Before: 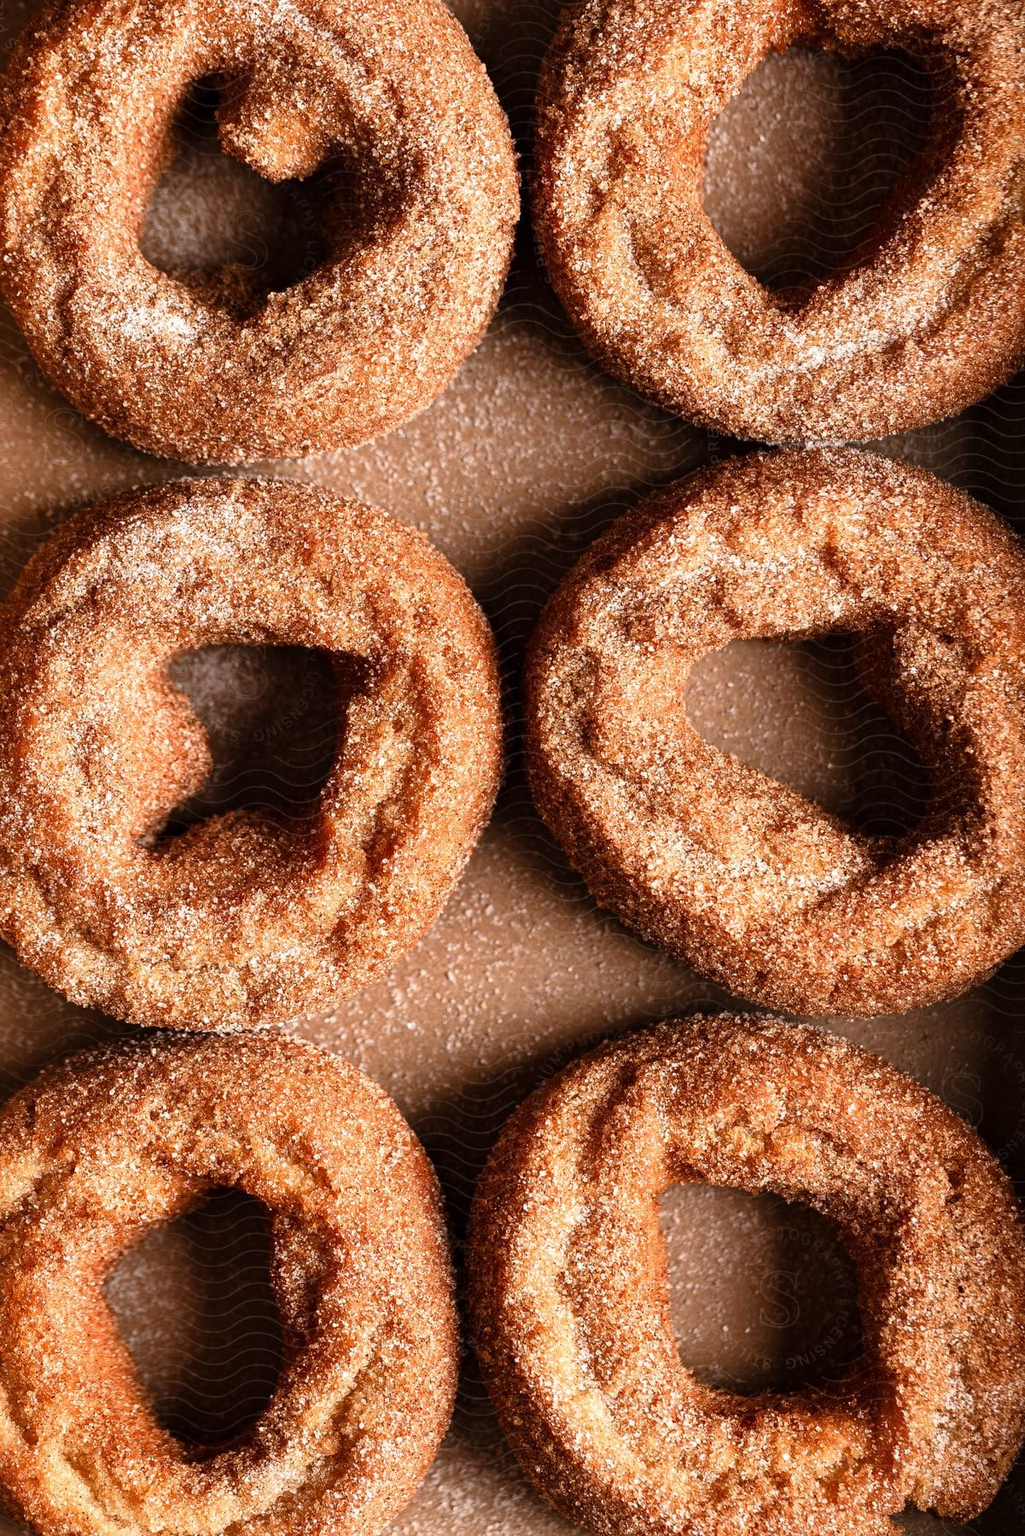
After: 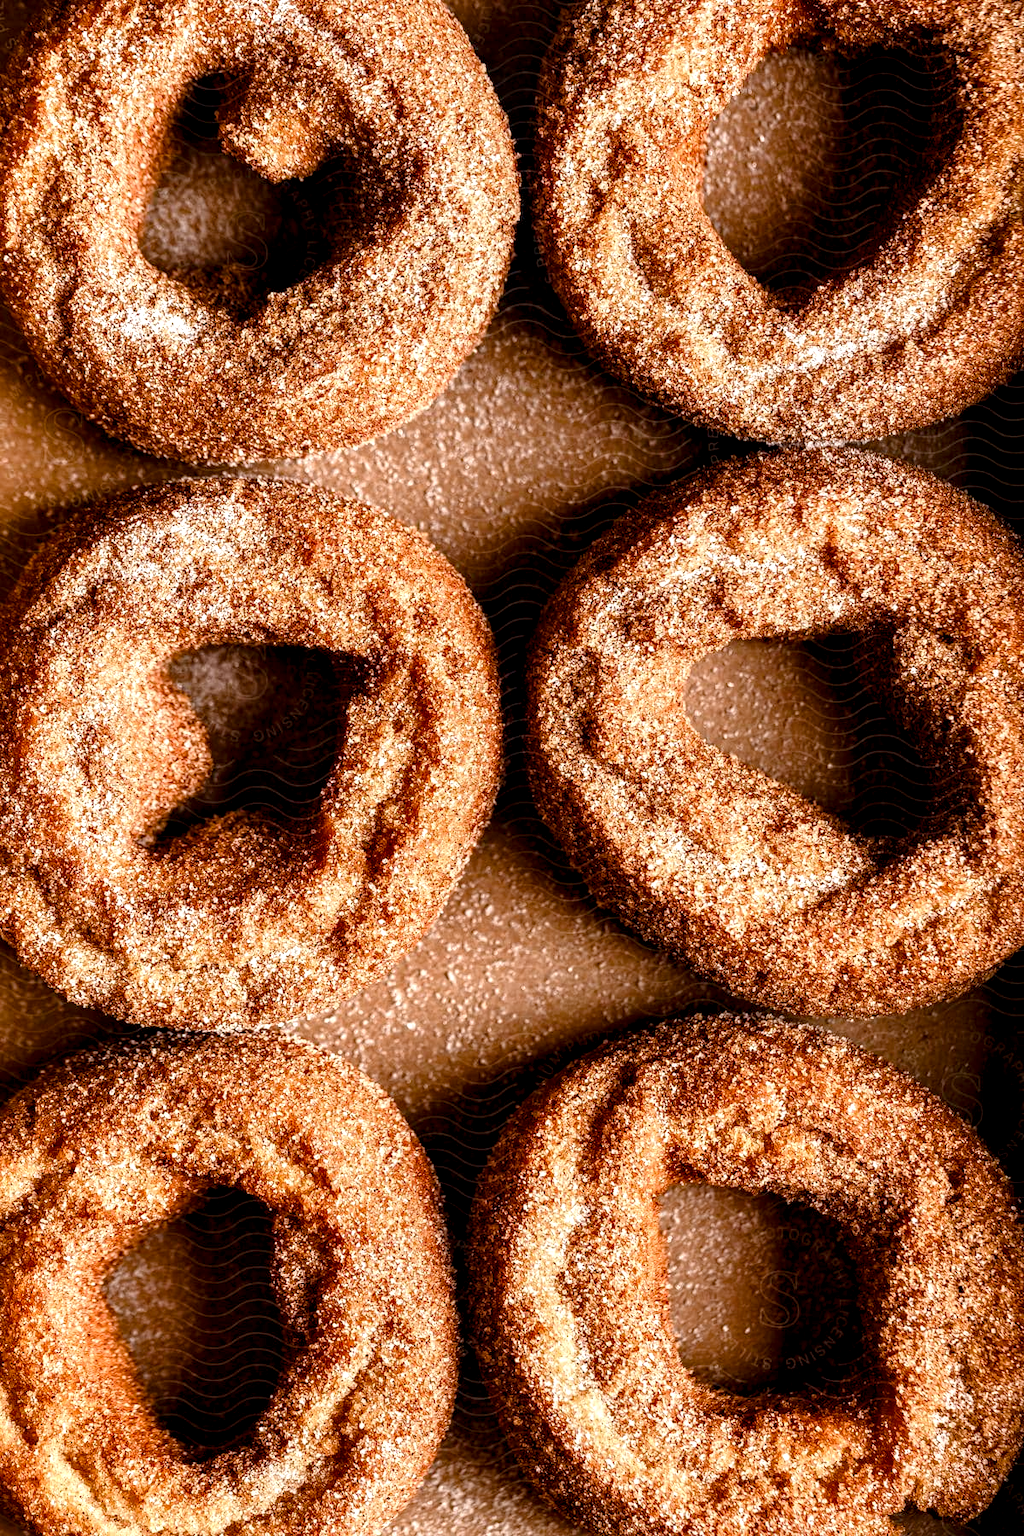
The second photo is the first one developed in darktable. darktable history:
local contrast: detail 160%
color balance rgb: perceptual saturation grading › global saturation 20%, perceptual saturation grading › highlights -25%, perceptual saturation grading › shadows 50%
